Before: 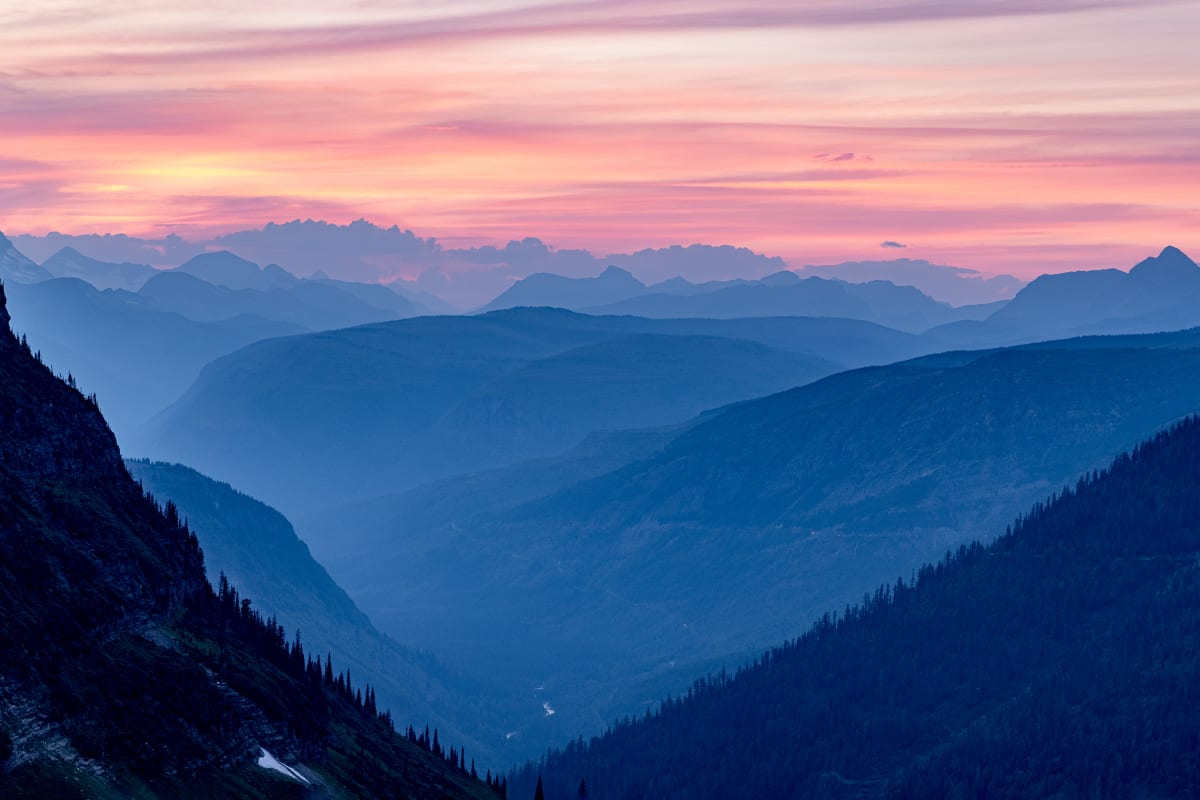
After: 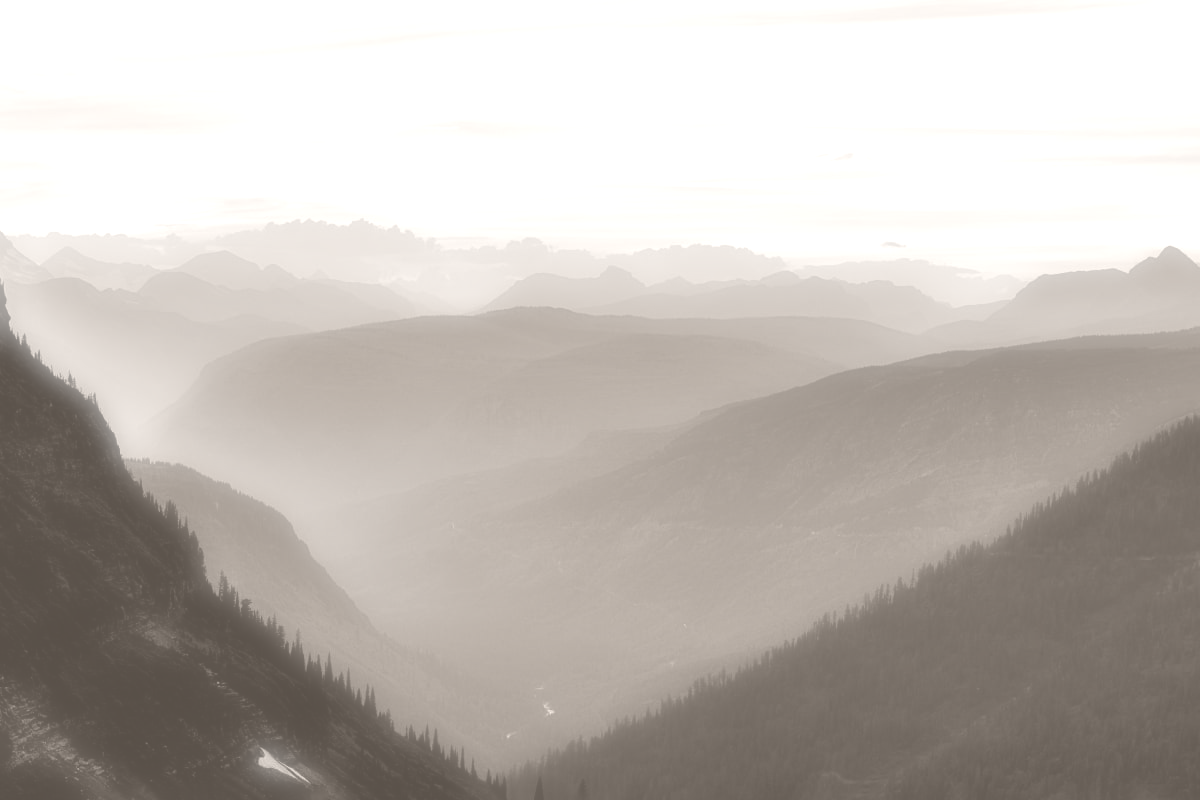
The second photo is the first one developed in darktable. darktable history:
colorize: hue 34.49°, saturation 35.33%, source mix 100%, lightness 55%, version 1
soften: on, module defaults
